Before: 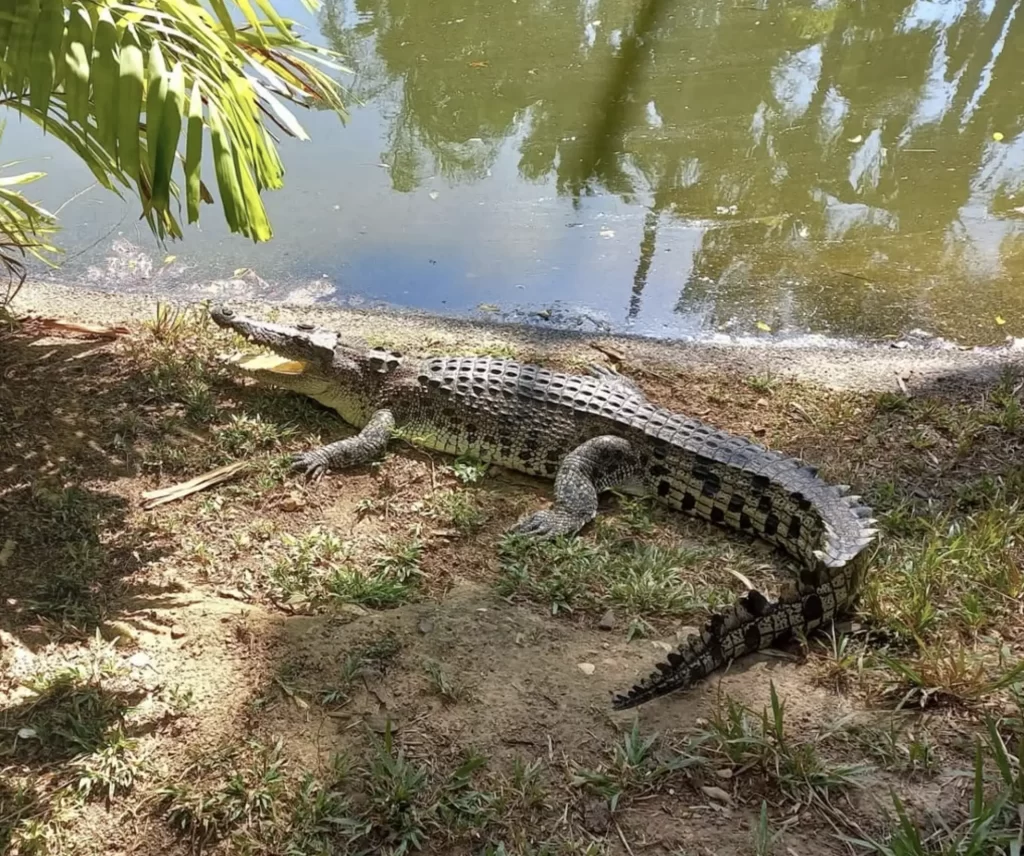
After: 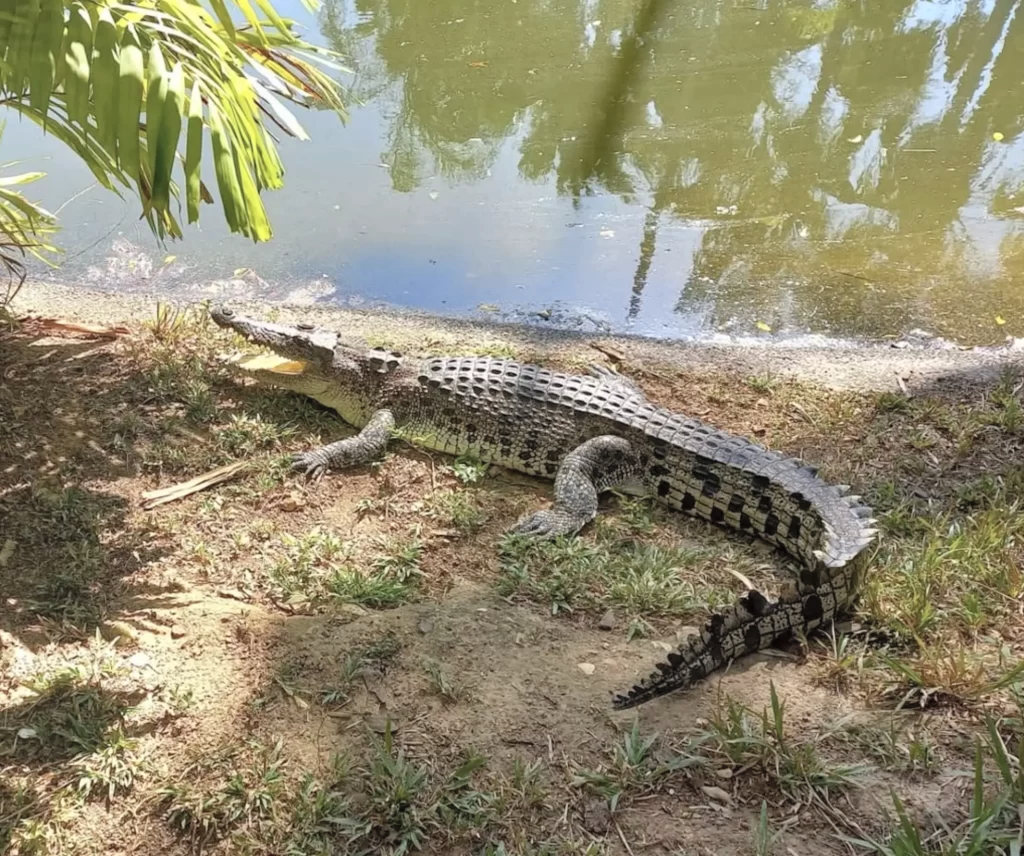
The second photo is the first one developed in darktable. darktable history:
contrast brightness saturation: brightness 0.137
